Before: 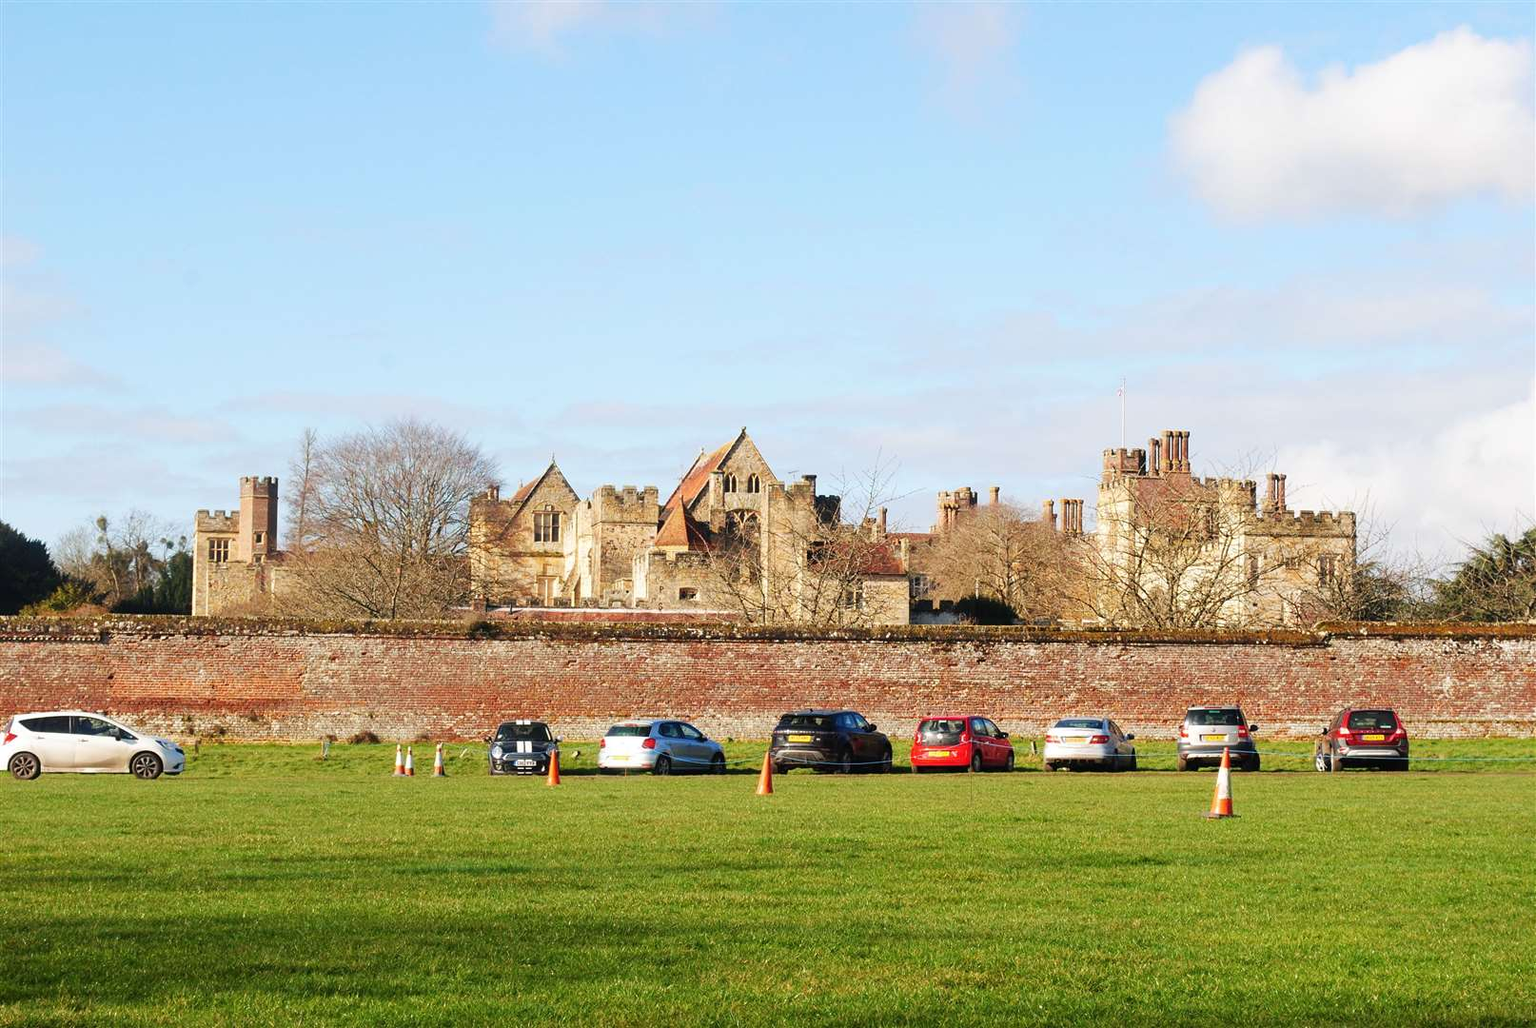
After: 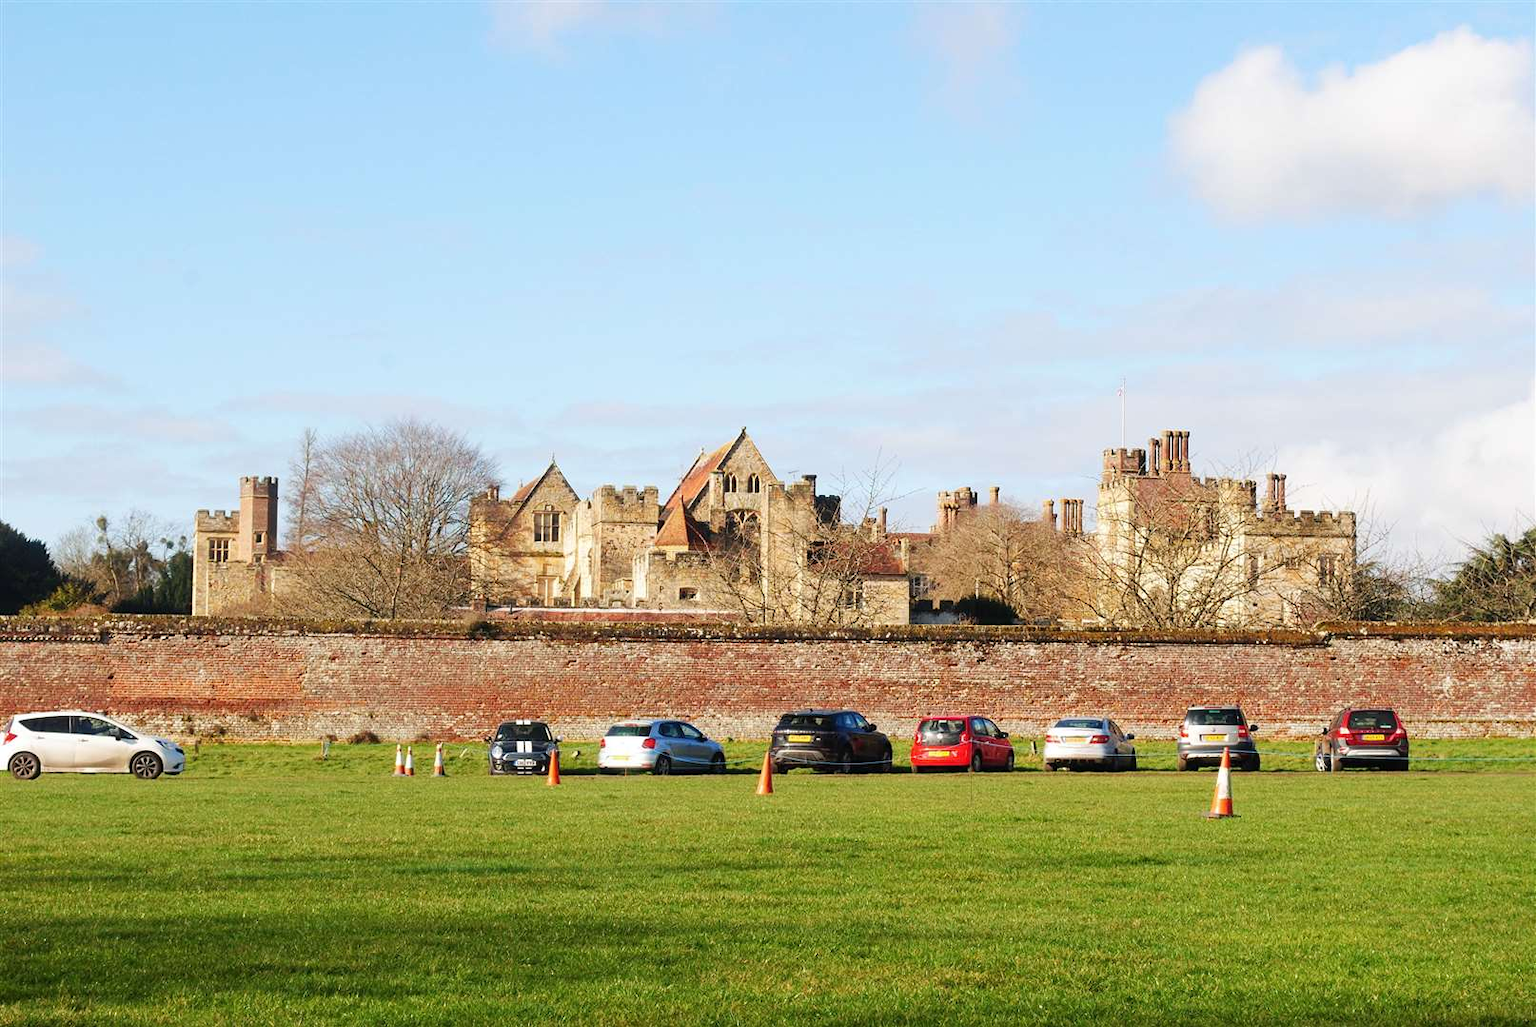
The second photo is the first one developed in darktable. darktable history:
tone curve: curves: ch0 [(0, 0) (0.003, 0.003) (0.011, 0.011) (0.025, 0.025) (0.044, 0.044) (0.069, 0.069) (0.1, 0.099) (0.136, 0.135) (0.177, 0.176) (0.224, 0.223) (0.277, 0.275) (0.335, 0.333) (0.399, 0.396) (0.468, 0.465) (0.543, 0.546) (0.623, 0.625) (0.709, 0.711) (0.801, 0.802) (0.898, 0.898) (1, 1)], color space Lab, independent channels, preserve colors none
